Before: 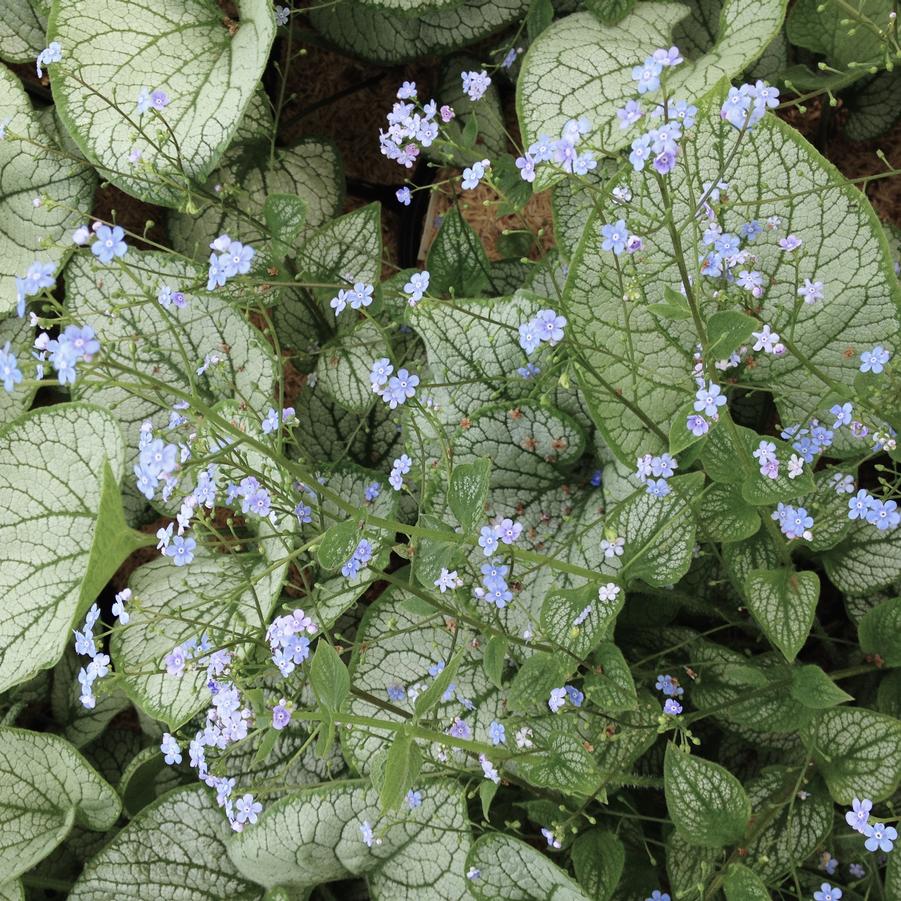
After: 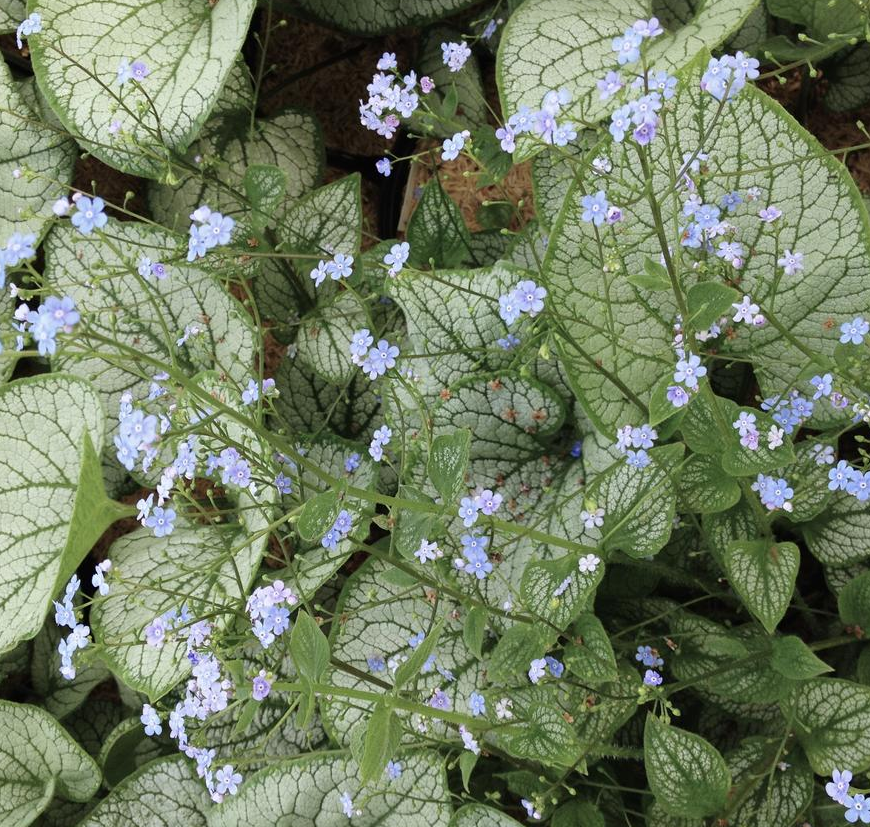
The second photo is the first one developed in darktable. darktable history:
crop: left 2.316%, top 3.293%, right 1.123%, bottom 4.893%
